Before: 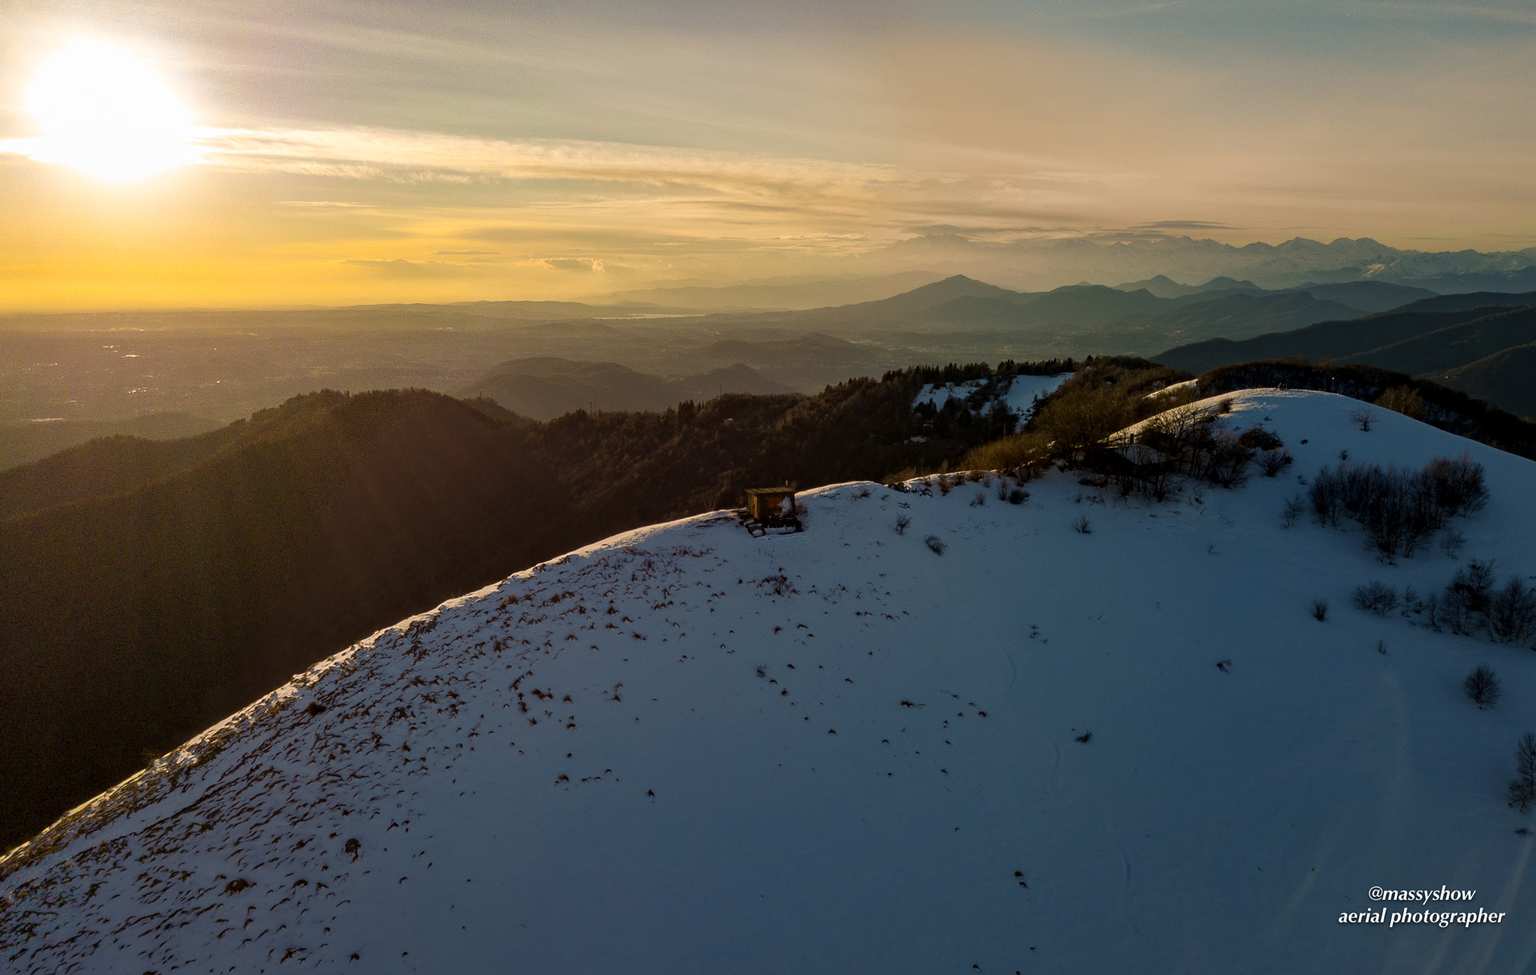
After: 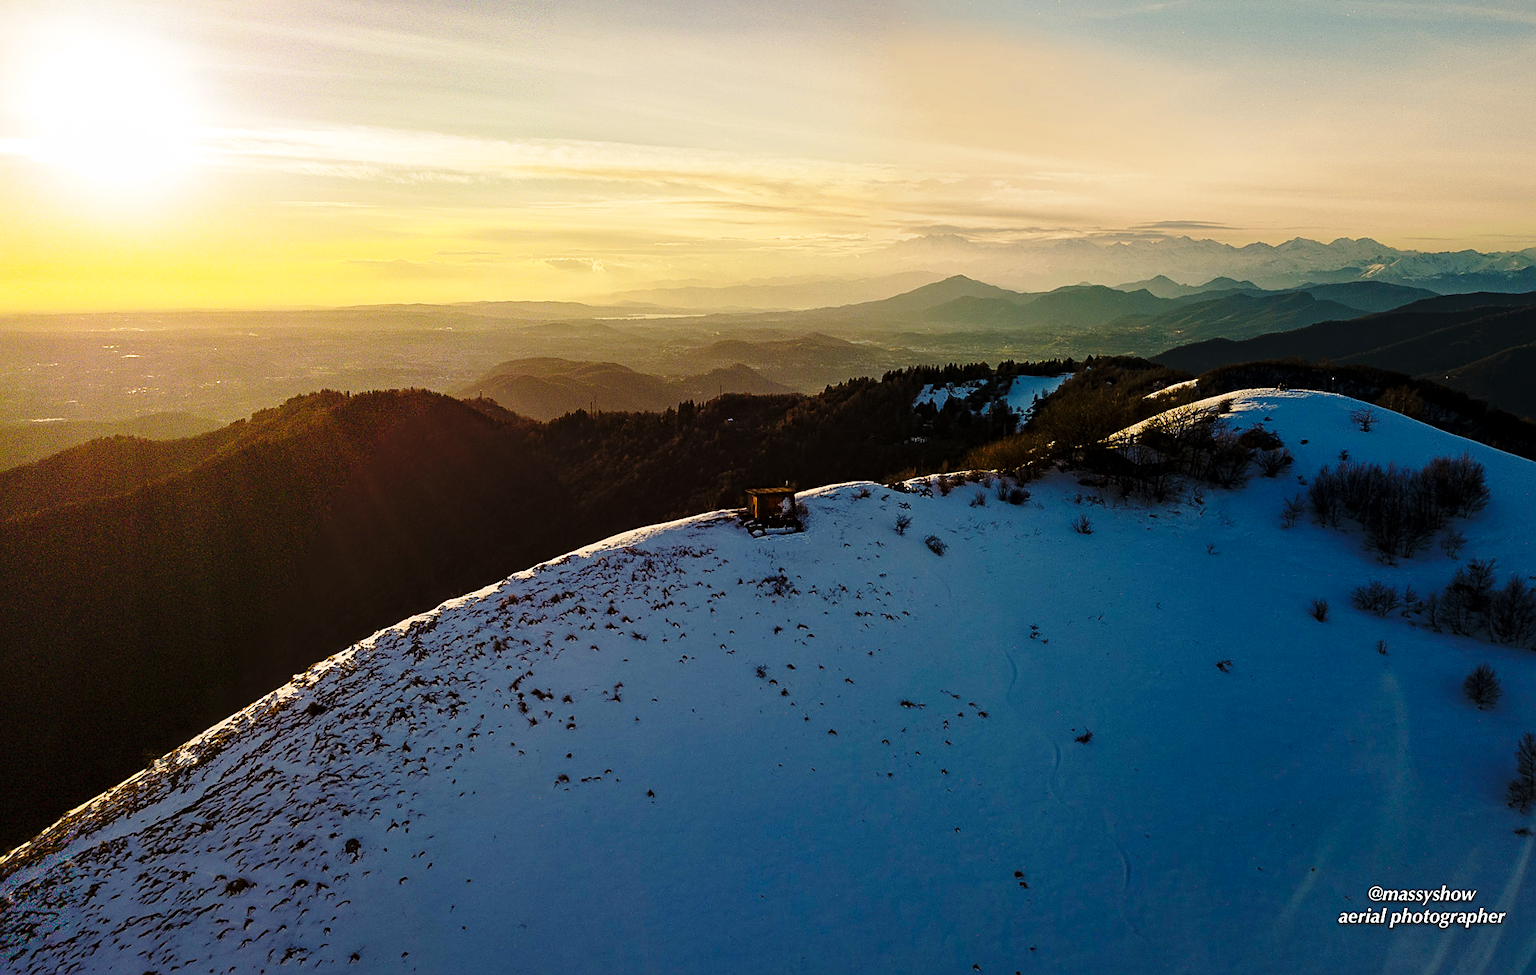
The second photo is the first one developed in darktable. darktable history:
base curve: curves: ch0 [(0, 0) (0.04, 0.03) (0.133, 0.232) (0.448, 0.748) (0.843, 0.968) (1, 1)], preserve colors none
sharpen: on, module defaults
